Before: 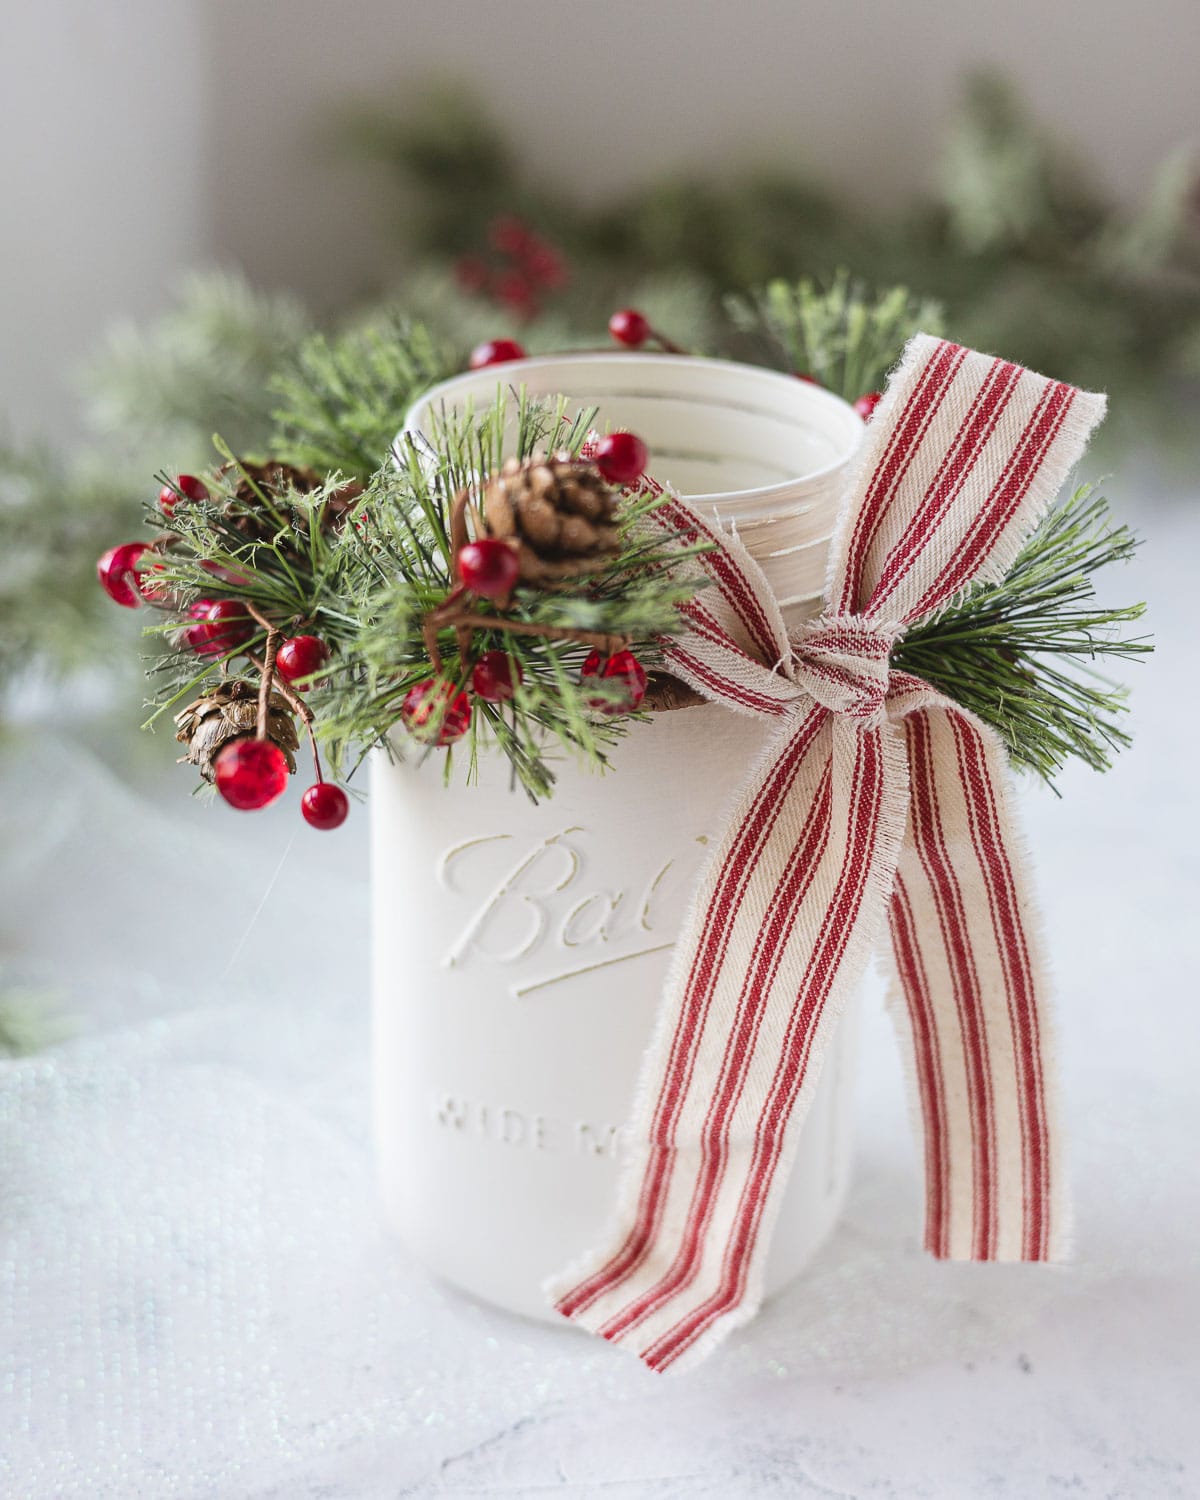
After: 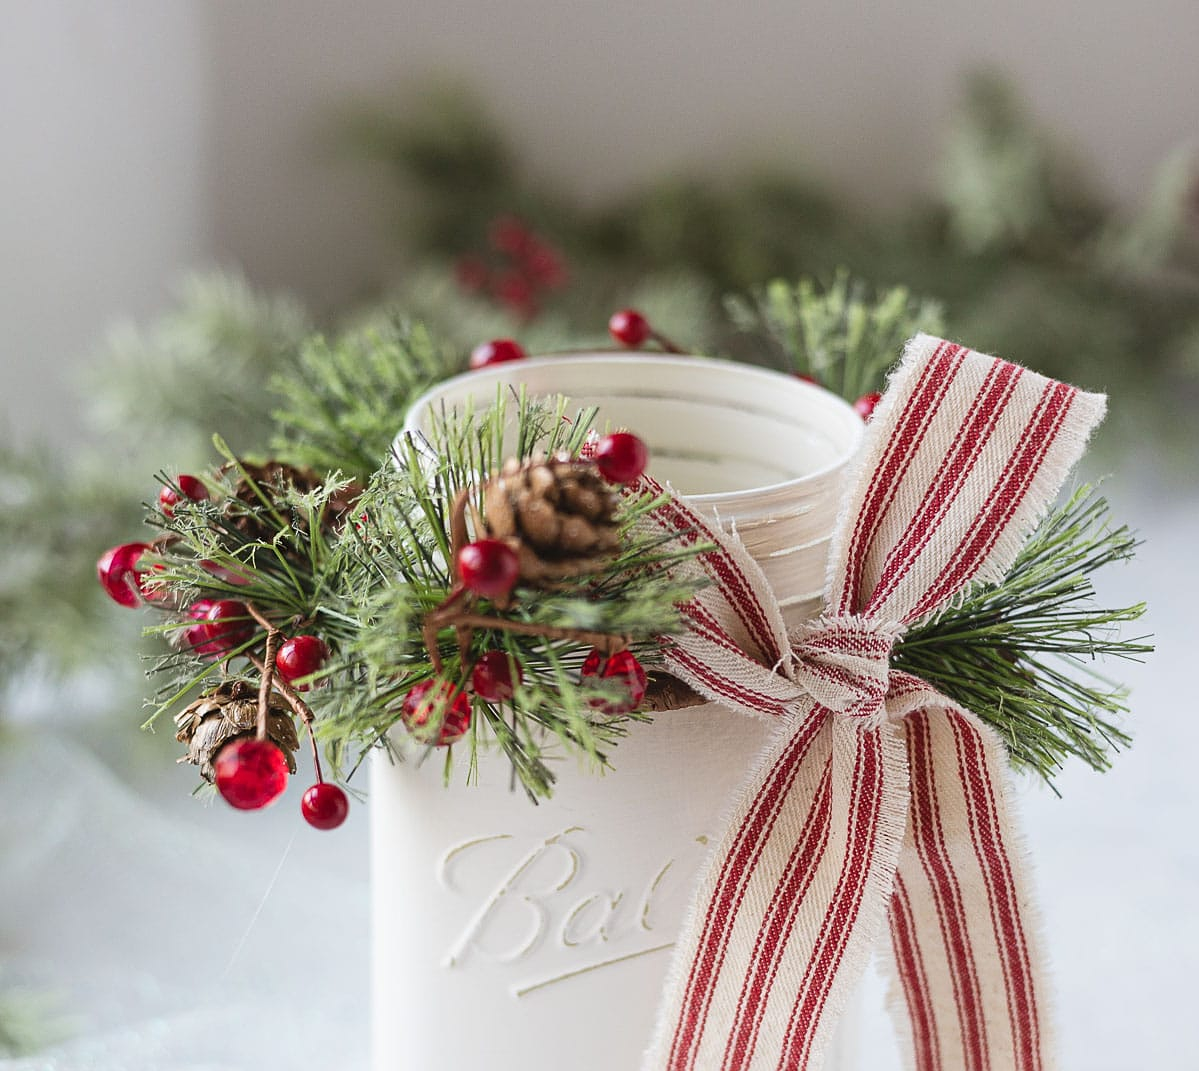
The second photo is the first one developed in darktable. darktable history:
sharpen: radius 1.272, amount 0.305, threshold 0
crop: bottom 28.576%
